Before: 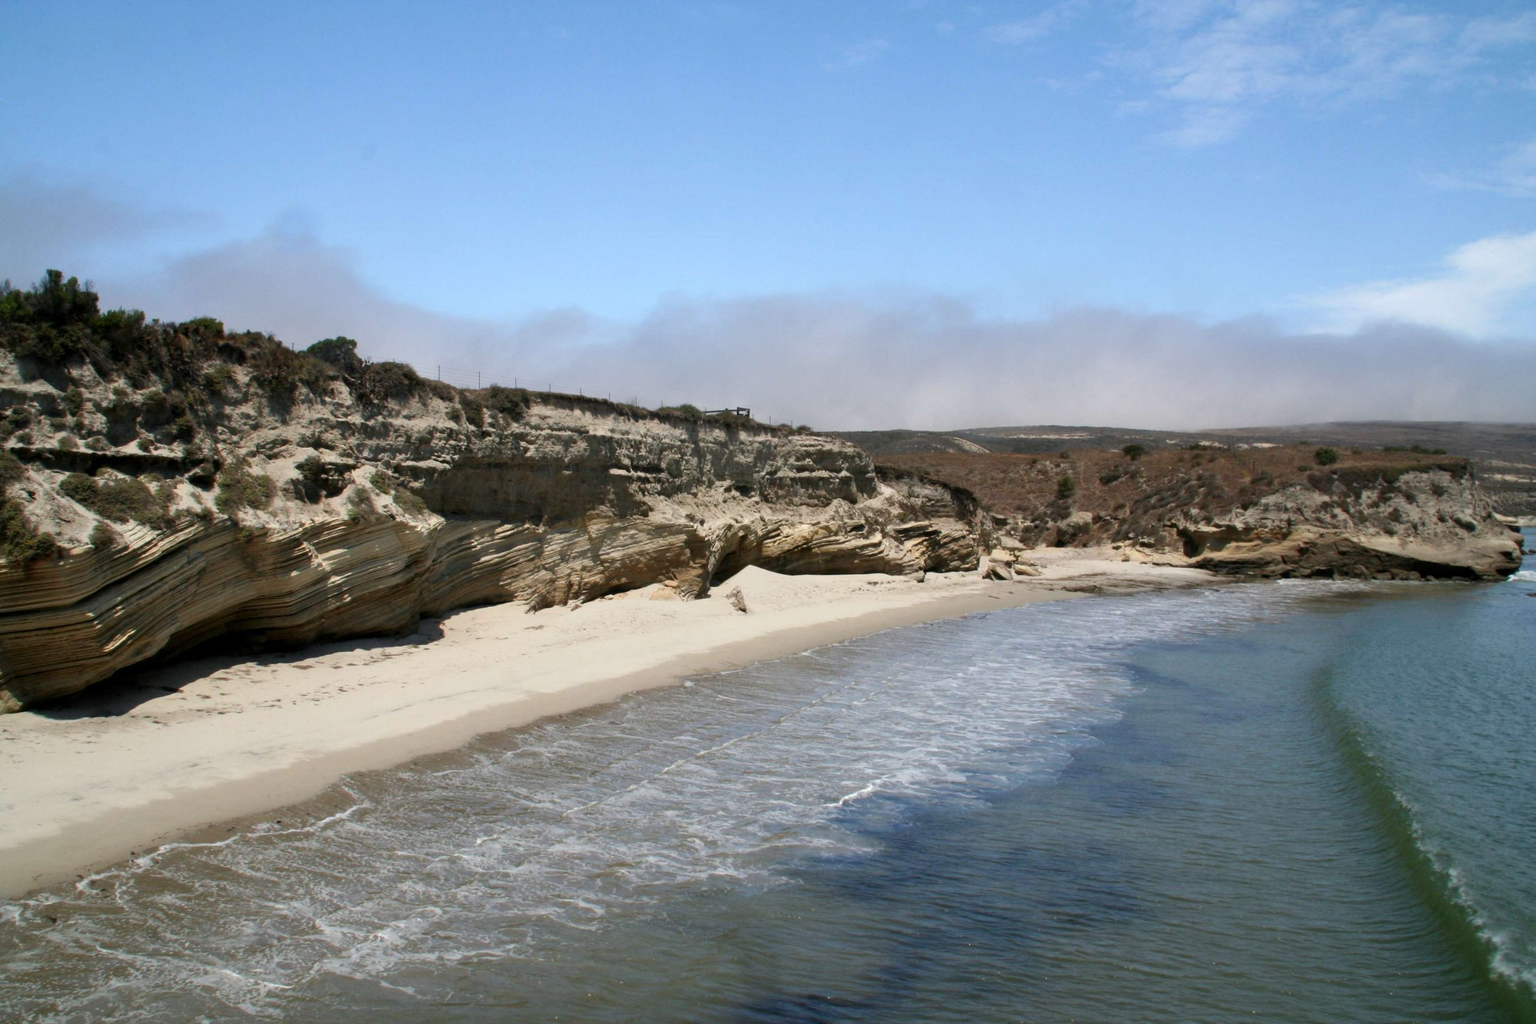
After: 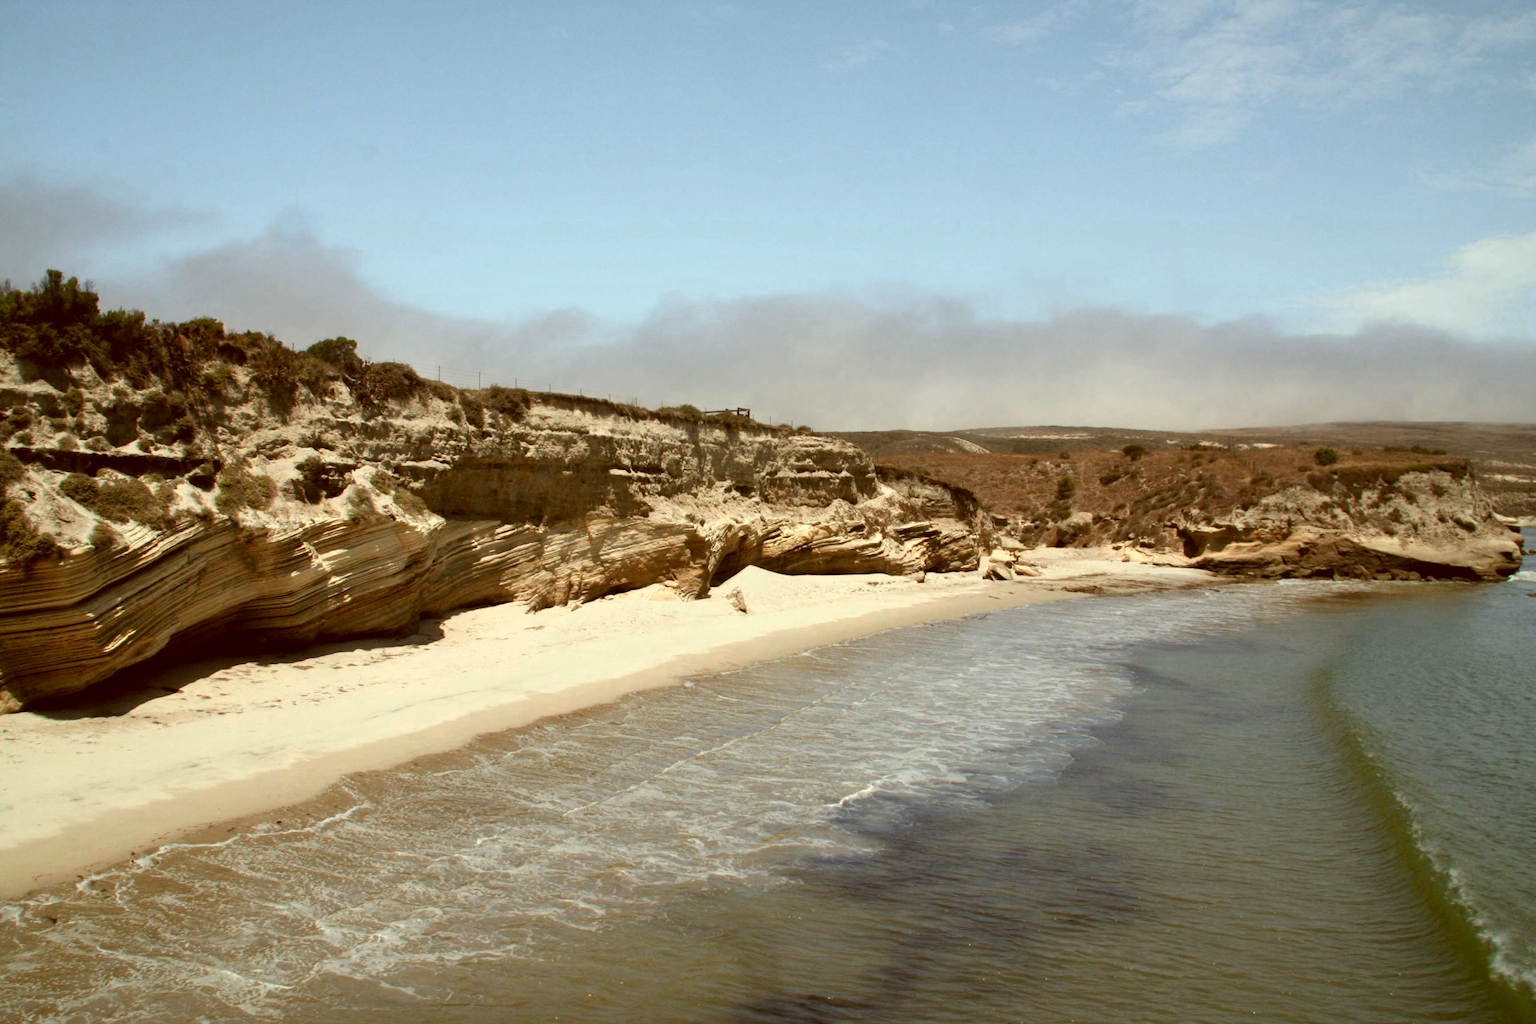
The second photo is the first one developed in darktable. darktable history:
color correction: highlights a* -5.94, highlights b* 9.48, shadows a* 10.12, shadows b* 23.94
color zones: curves: ch0 [(0.018, 0.548) (0.224, 0.64) (0.425, 0.447) (0.675, 0.575) (0.732, 0.579)]; ch1 [(0.066, 0.487) (0.25, 0.5) (0.404, 0.43) (0.75, 0.421) (0.956, 0.421)]; ch2 [(0.044, 0.561) (0.215, 0.465) (0.399, 0.544) (0.465, 0.548) (0.614, 0.447) (0.724, 0.43) (0.882, 0.623) (0.956, 0.632)]
